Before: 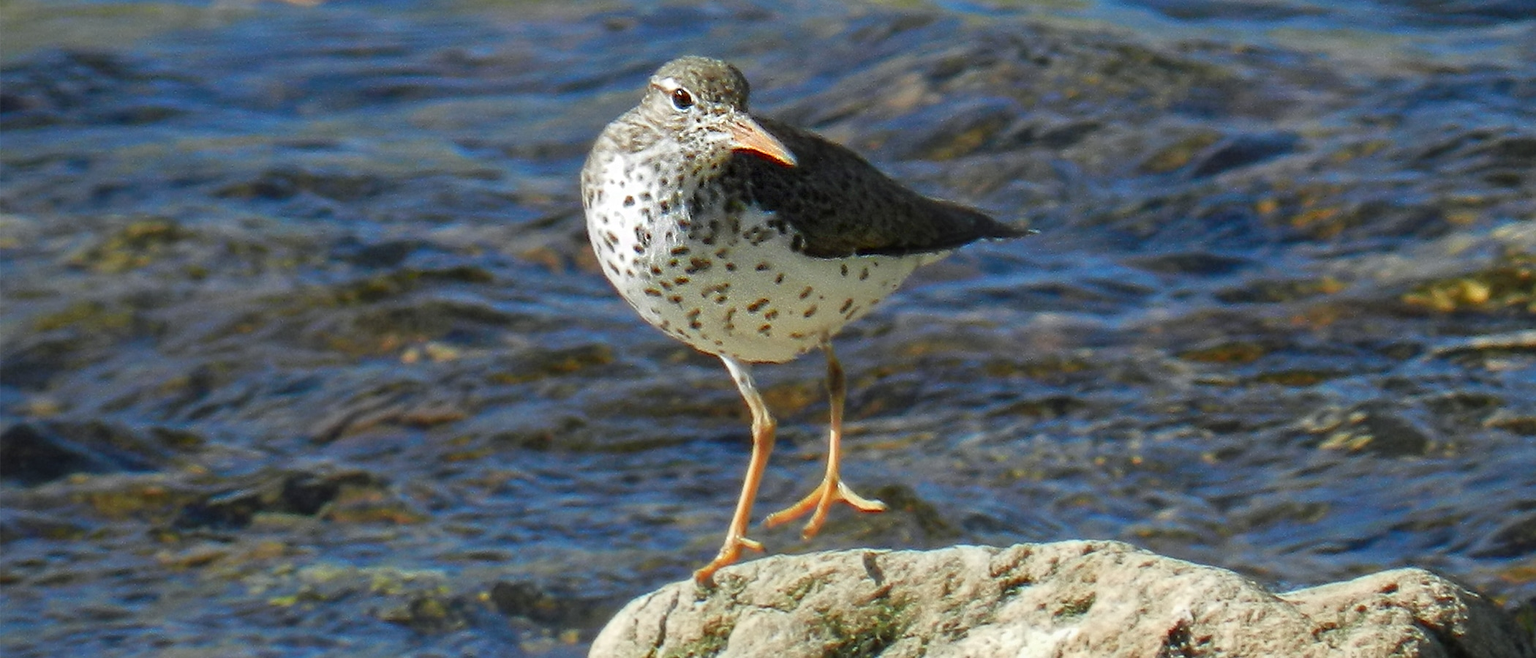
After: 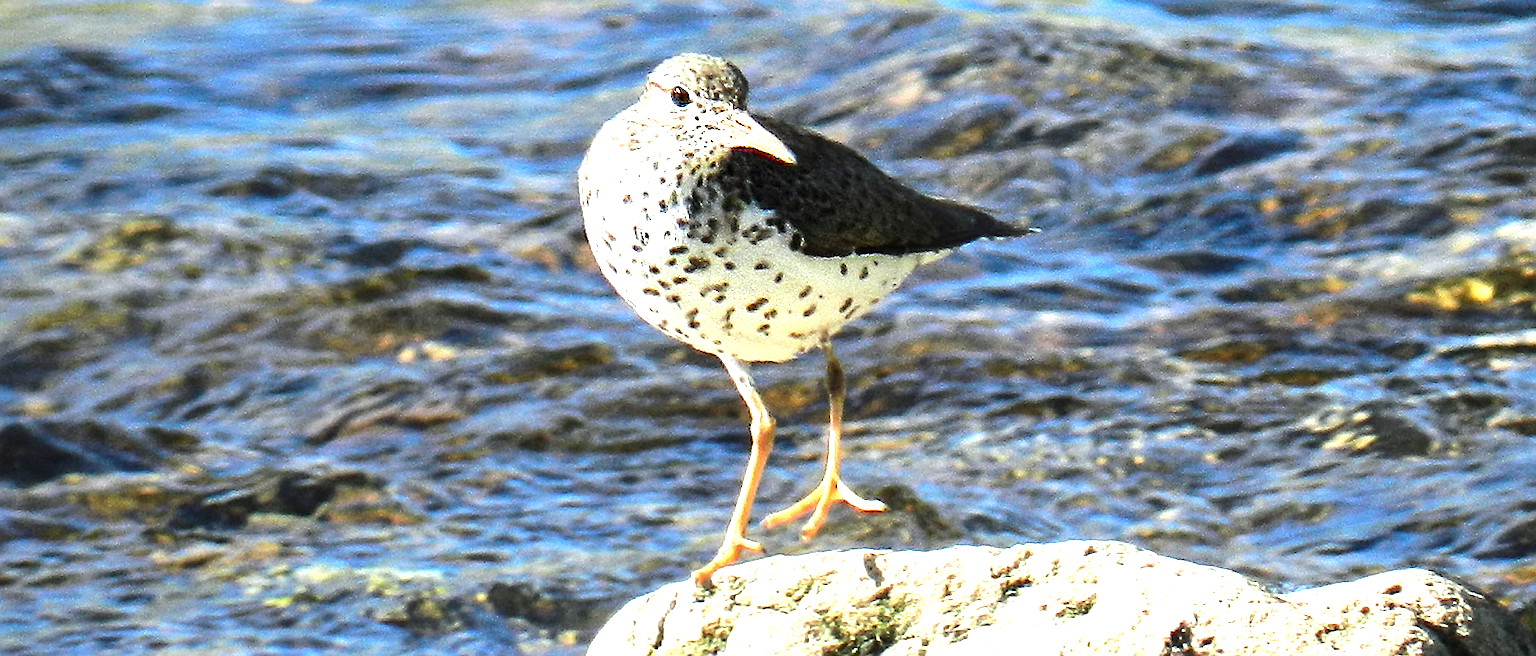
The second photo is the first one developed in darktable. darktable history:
tone equalizer: -8 EV -1.08 EV, -7 EV -1.01 EV, -6 EV -0.867 EV, -5 EV -0.578 EV, -3 EV 0.578 EV, -2 EV 0.867 EV, -1 EV 1.01 EV, +0 EV 1.08 EV, edges refinement/feathering 500, mask exposure compensation -1.57 EV, preserve details no
exposure: black level correction 0, exposure 0.9 EV, compensate highlight preservation false
sharpen: on, module defaults
crop: left 0.434%, top 0.485%, right 0.244%, bottom 0.386%
